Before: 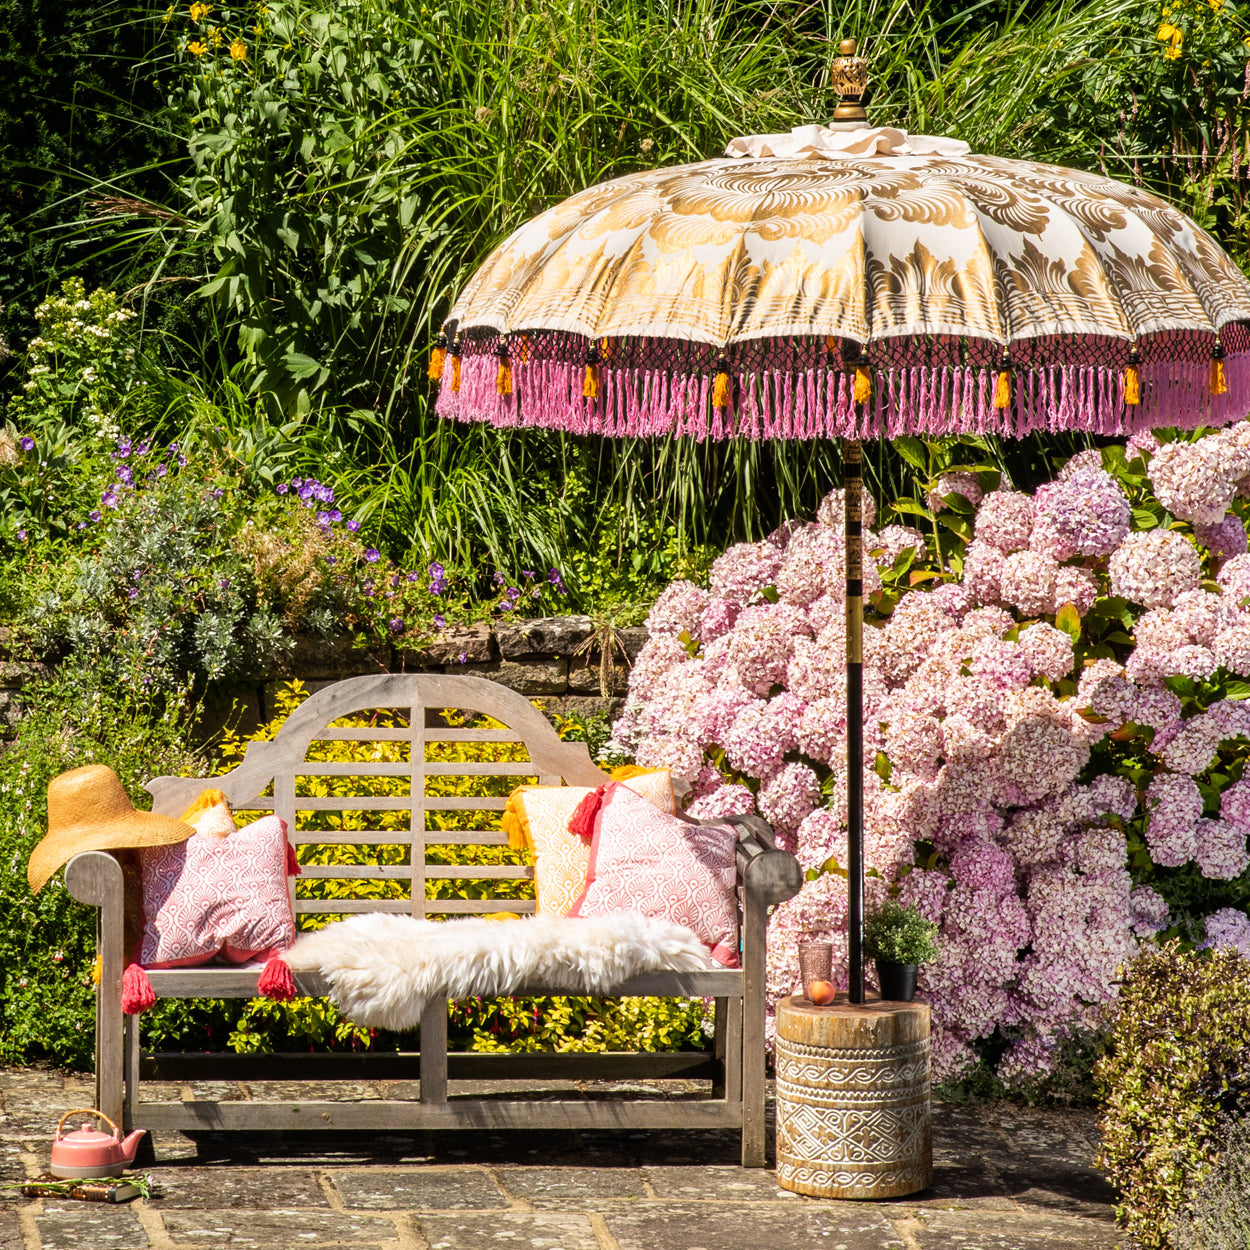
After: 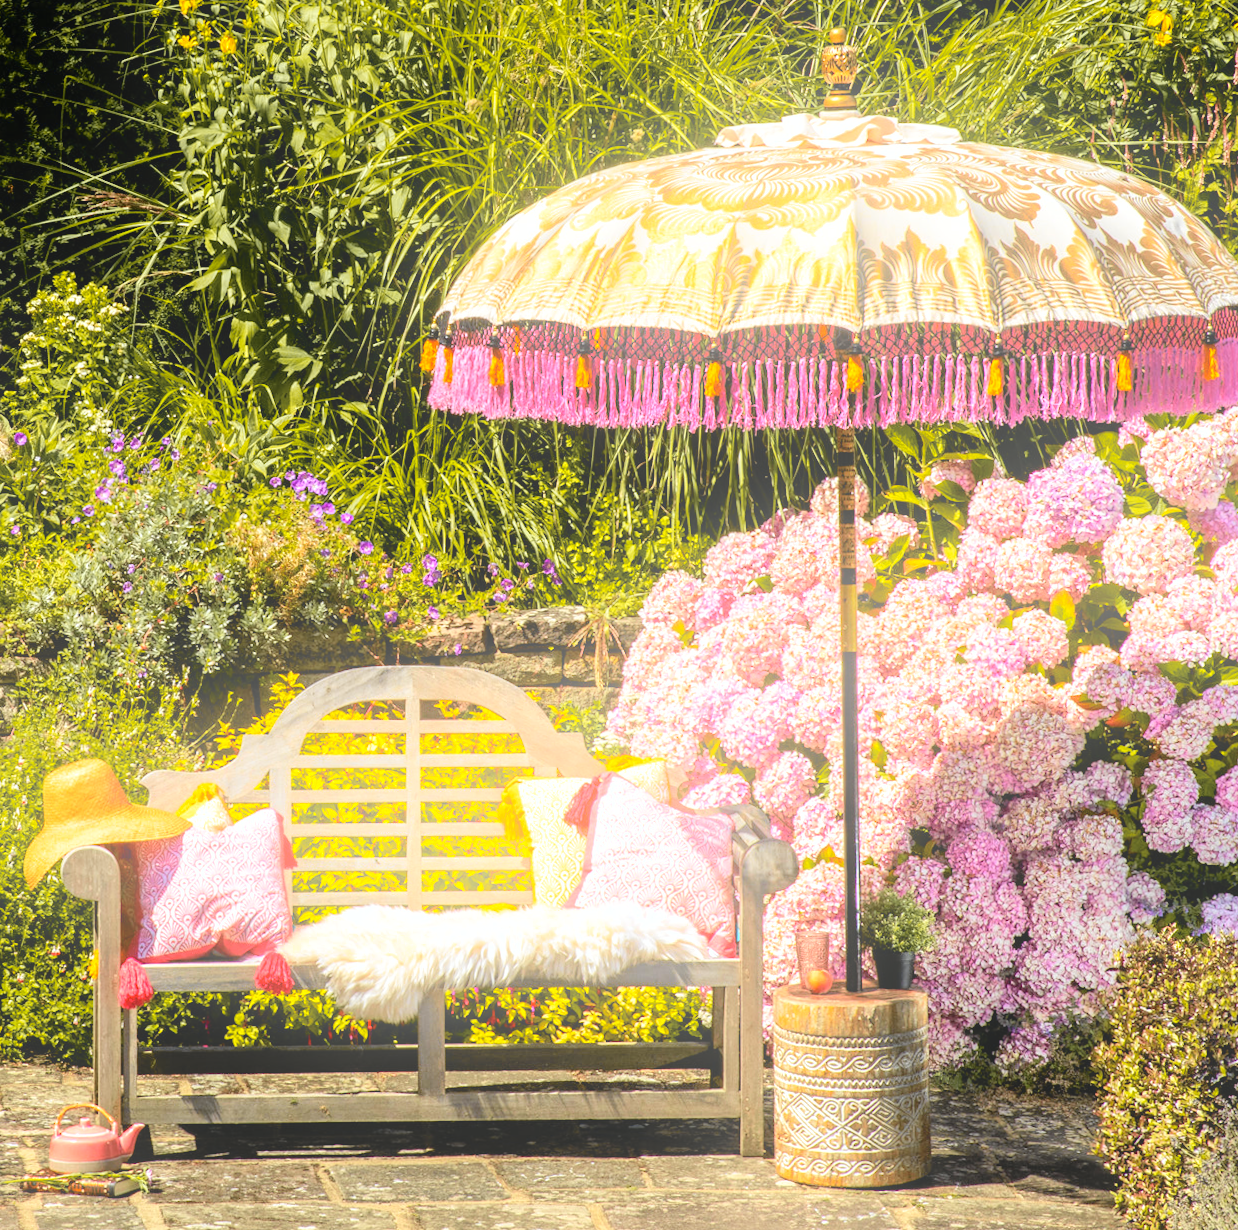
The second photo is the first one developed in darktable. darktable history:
tone curve: curves: ch0 [(0, 0) (0.07, 0.052) (0.23, 0.254) (0.486, 0.53) (0.822, 0.825) (0.994, 0.955)]; ch1 [(0, 0) (0.226, 0.261) (0.379, 0.442) (0.469, 0.472) (0.495, 0.495) (0.514, 0.504) (0.561, 0.568) (0.59, 0.612) (1, 1)]; ch2 [(0, 0) (0.269, 0.299) (0.459, 0.441) (0.498, 0.499) (0.523, 0.52) (0.551, 0.576) (0.629, 0.643) (0.659, 0.681) (0.718, 0.764) (1, 1)], color space Lab, independent channels, preserve colors none
exposure: black level correction 0, exposure 0.4 EV, compensate exposure bias true, compensate highlight preservation false
shadows and highlights: radius 125.46, shadows 21.19, highlights -21.19, low approximation 0.01
bloom: on, module defaults
white balance: red 0.988, blue 1.017
rotate and perspective: rotation -0.45°, automatic cropping original format, crop left 0.008, crop right 0.992, crop top 0.012, crop bottom 0.988
